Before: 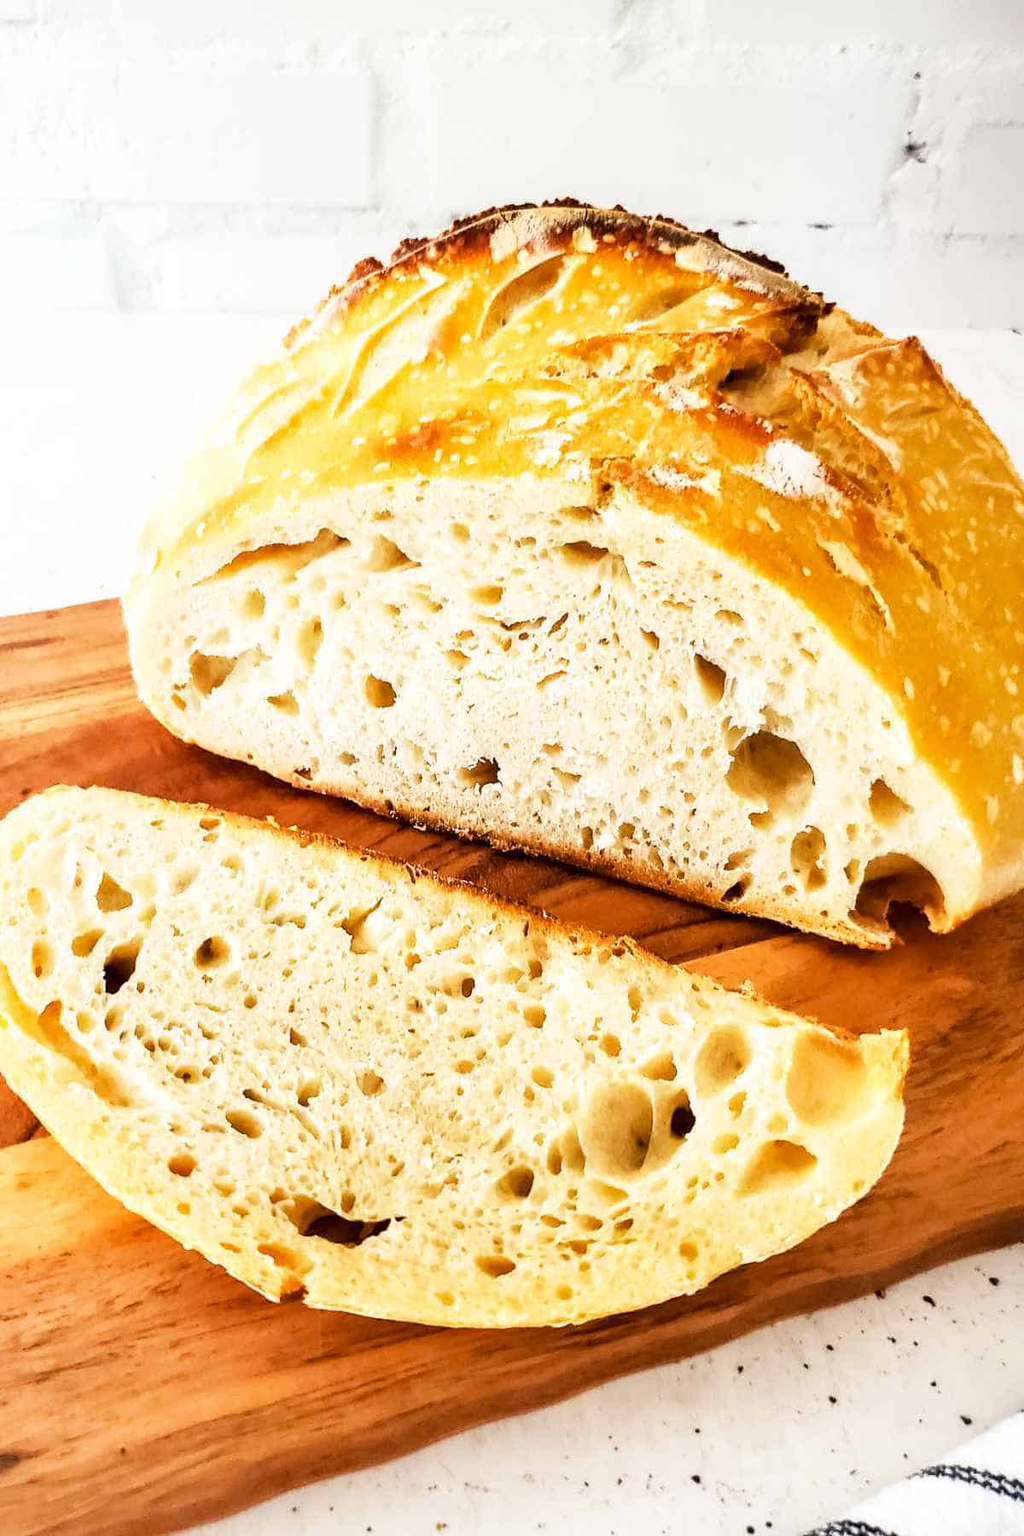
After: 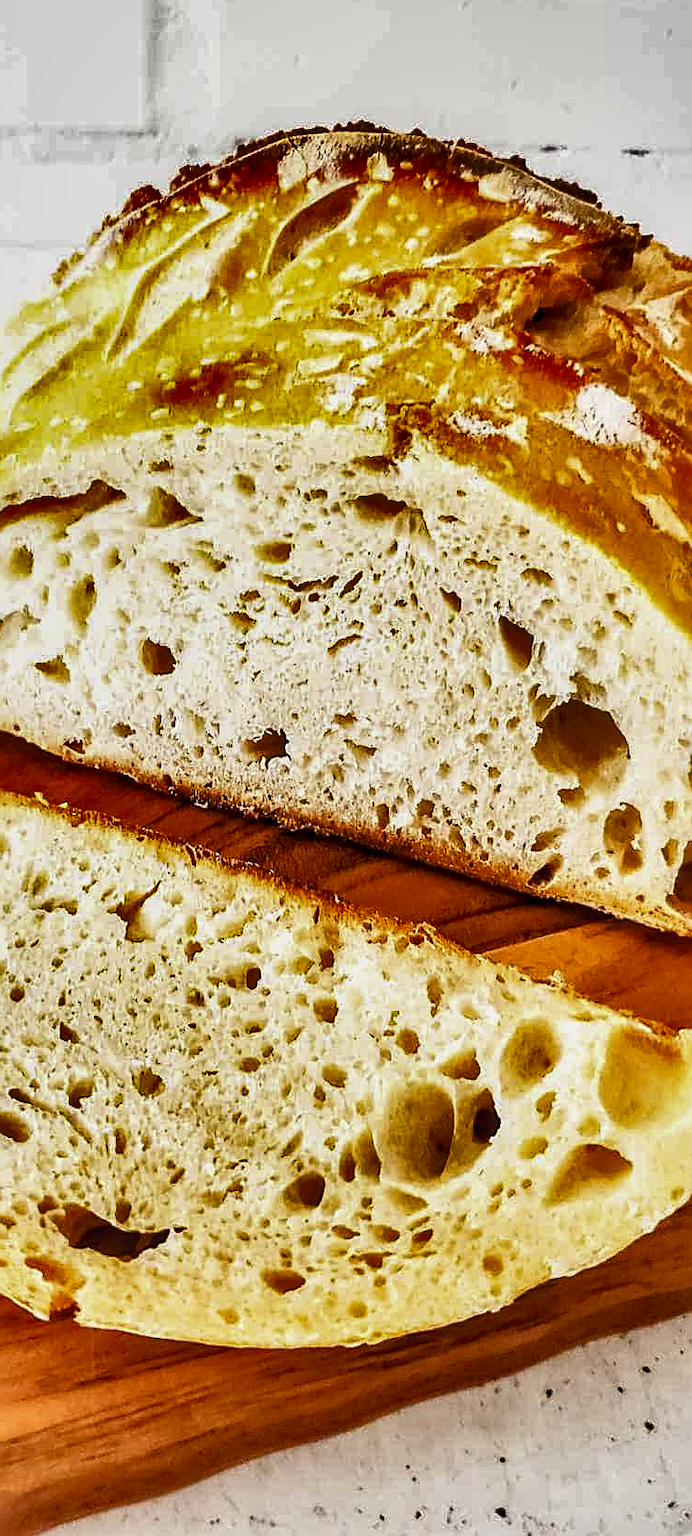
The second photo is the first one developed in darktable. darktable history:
local contrast: on, module defaults
sharpen: radius 2.167, amount 0.381, threshold 0
crop and rotate: left 22.918%, top 5.629%, right 14.711%, bottom 2.247%
shadows and highlights: white point adjustment -3.64, highlights -63.34, highlights color adjustment 42%, soften with gaussian
